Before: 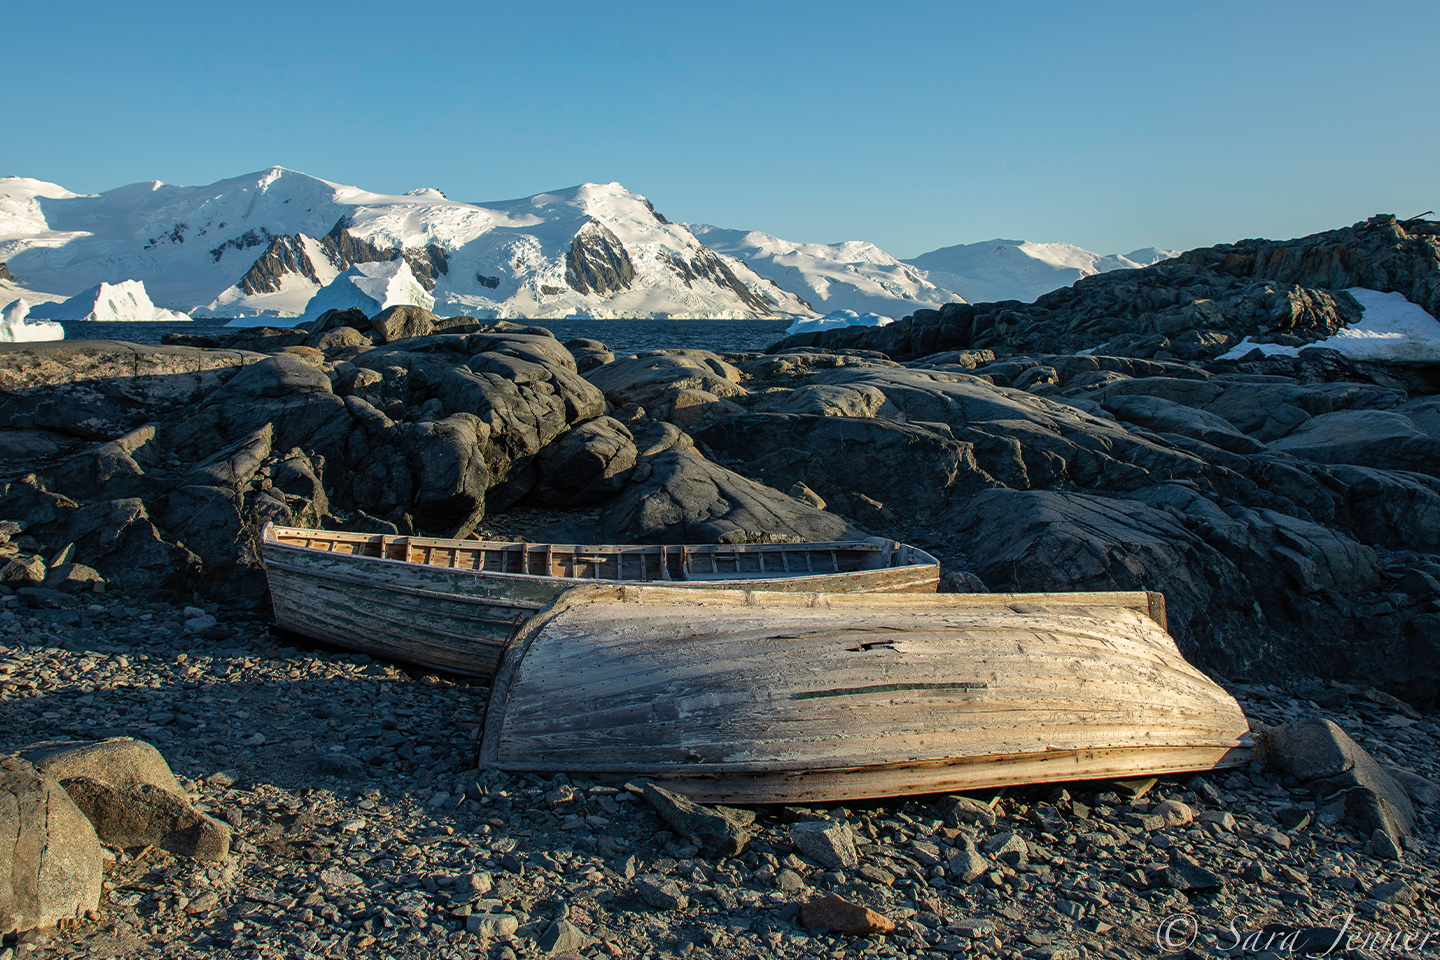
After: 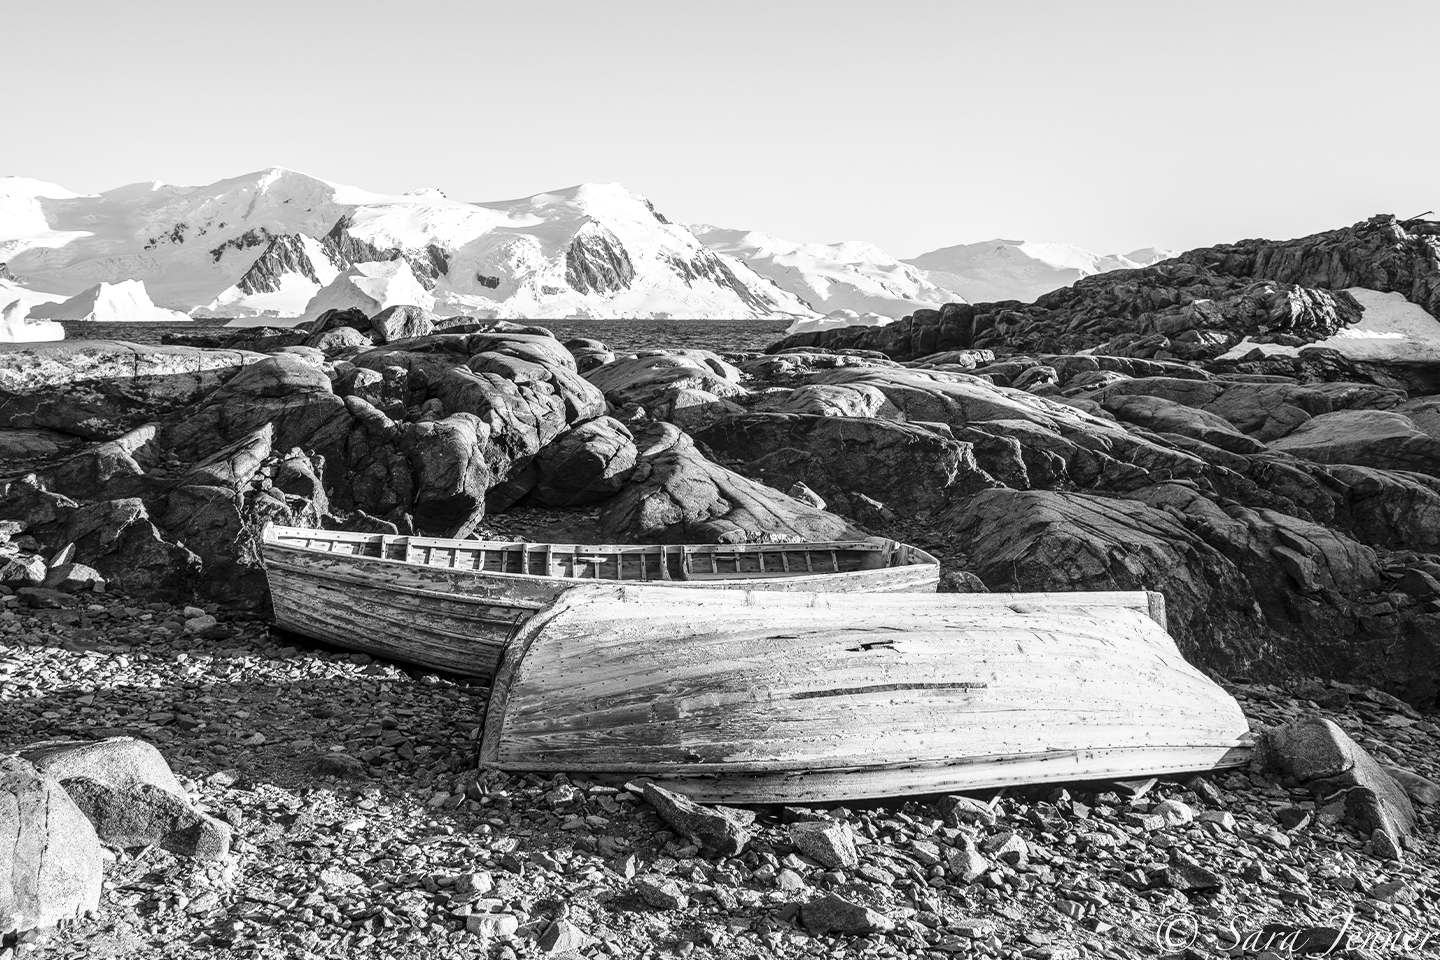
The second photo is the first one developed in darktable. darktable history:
monochrome: on, module defaults
base curve: curves: ch0 [(0, 0) (0.018, 0.026) (0.143, 0.37) (0.33, 0.731) (0.458, 0.853) (0.735, 0.965) (0.905, 0.986) (1, 1)]
shadows and highlights: shadows 25, highlights -25
local contrast: on, module defaults
exposure: exposure 0.485 EV, compensate highlight preservation false
